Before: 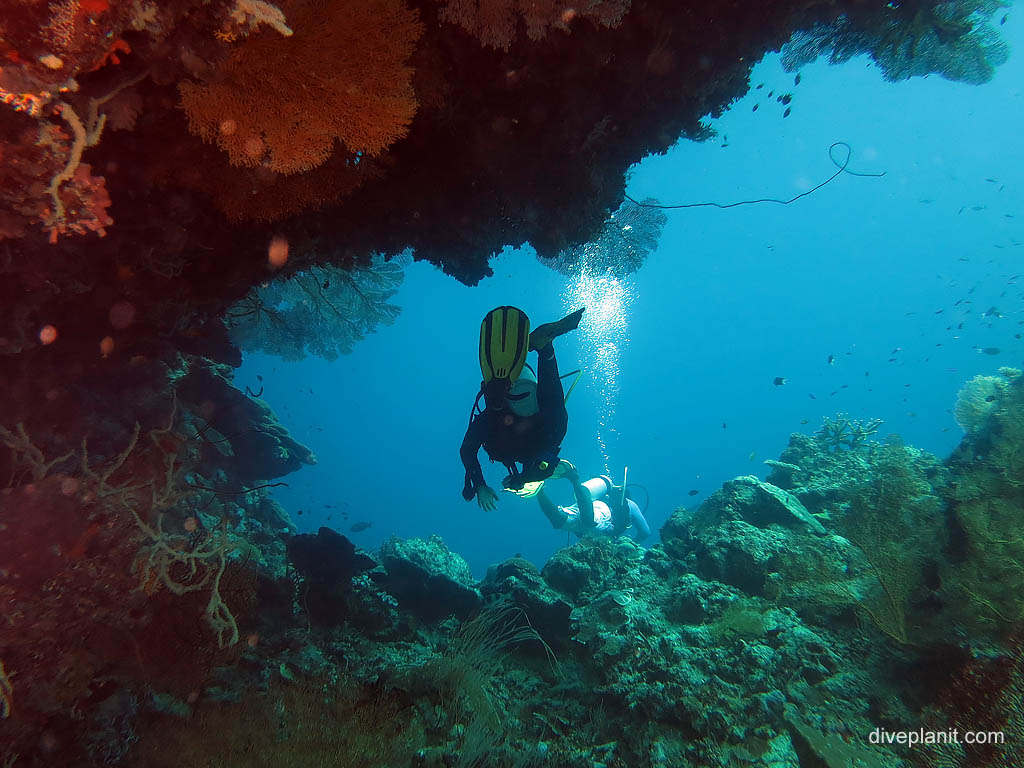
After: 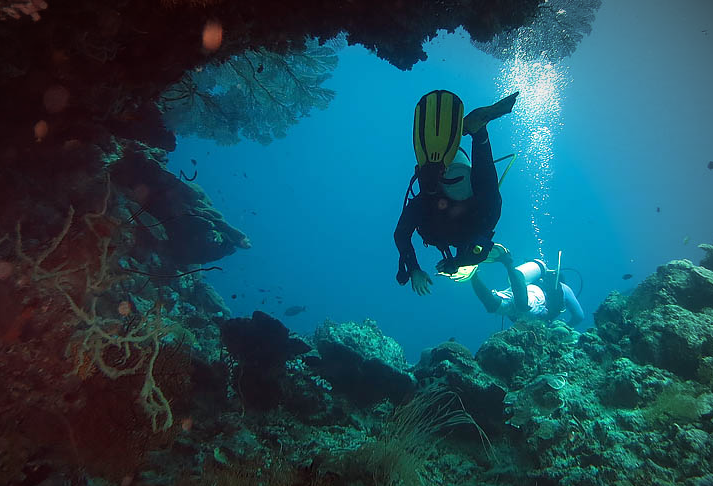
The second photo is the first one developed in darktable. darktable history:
vignetting: fall-off radius 61.19%, brightness -0.809, center (-0.026, 0.403)
sharpen: radius 2.933, amount 0.869, threshold 47.249
crop: left 6.492%, top 28.15%, right 23.808%, bottom 8.553%
